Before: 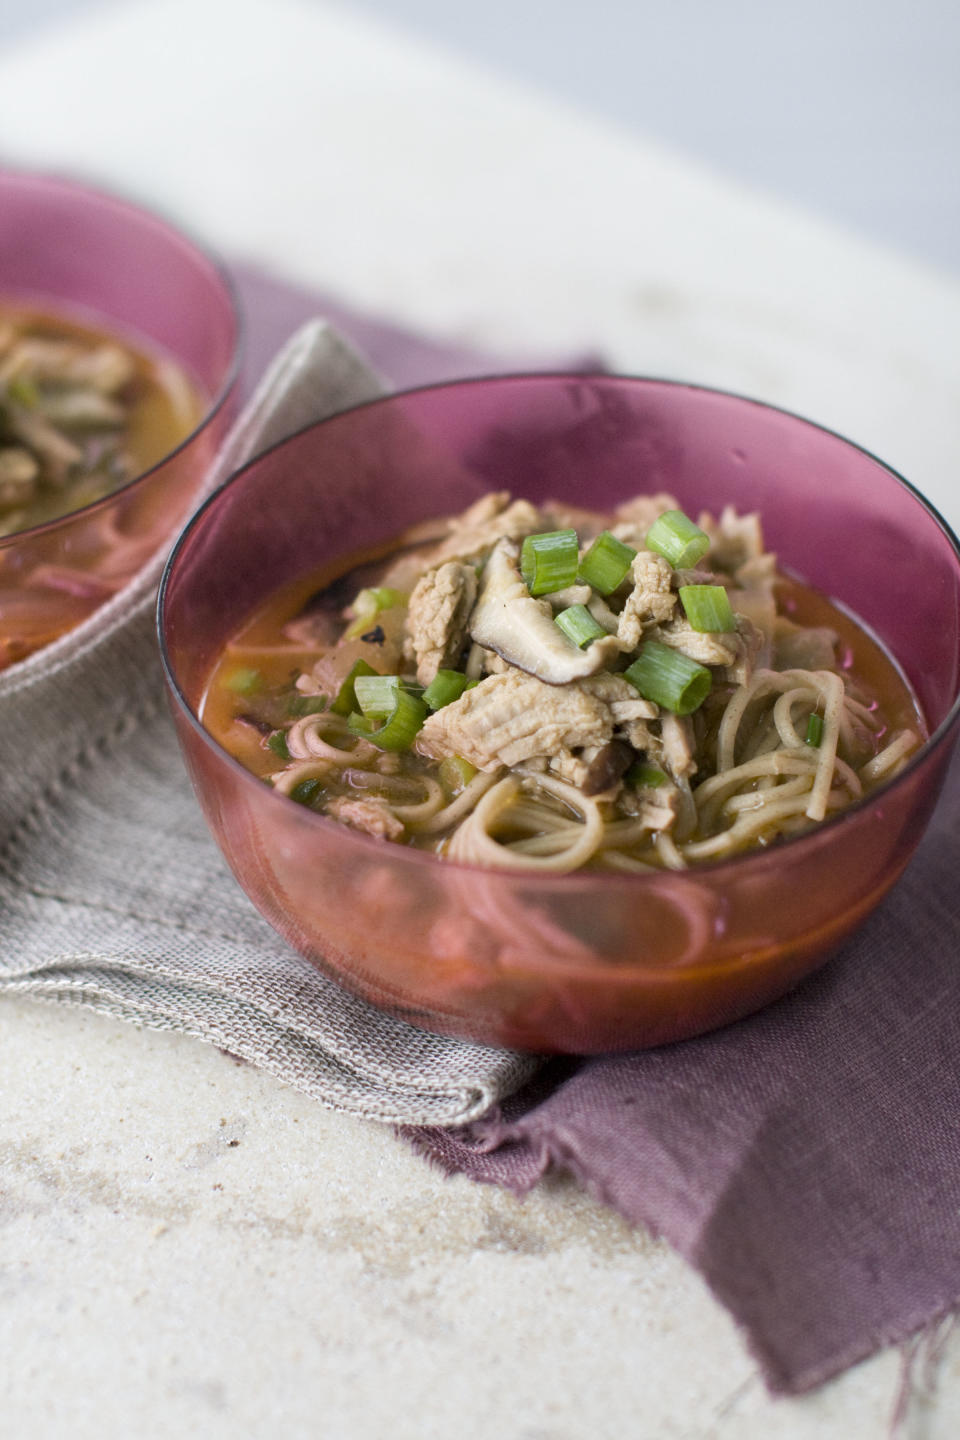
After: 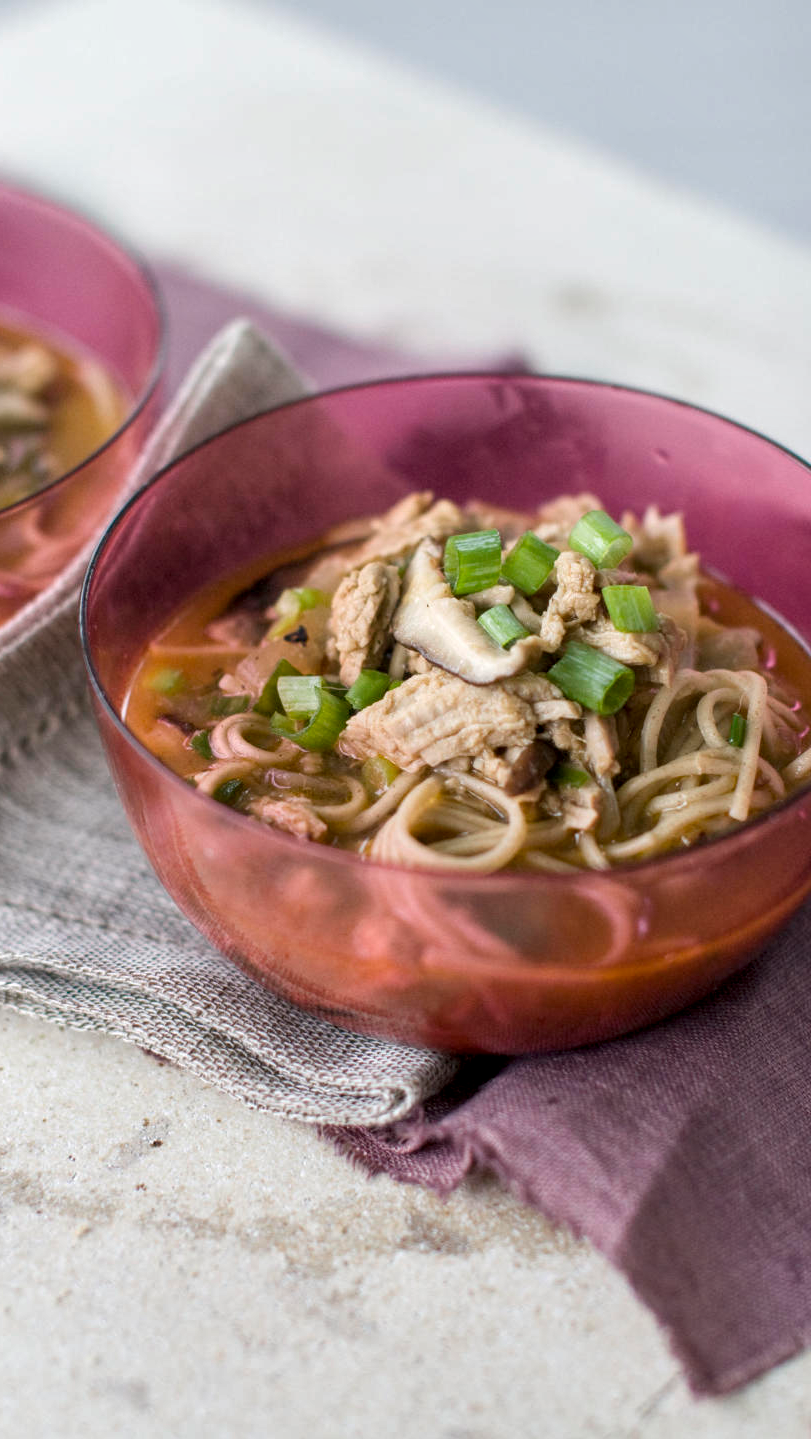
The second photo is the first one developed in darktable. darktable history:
shadows and highlights: shadows 20.74, highlights -36.83, soften with gaussian
local contrast: on, module defaults
crop: left 8.036%, right 7.434%
